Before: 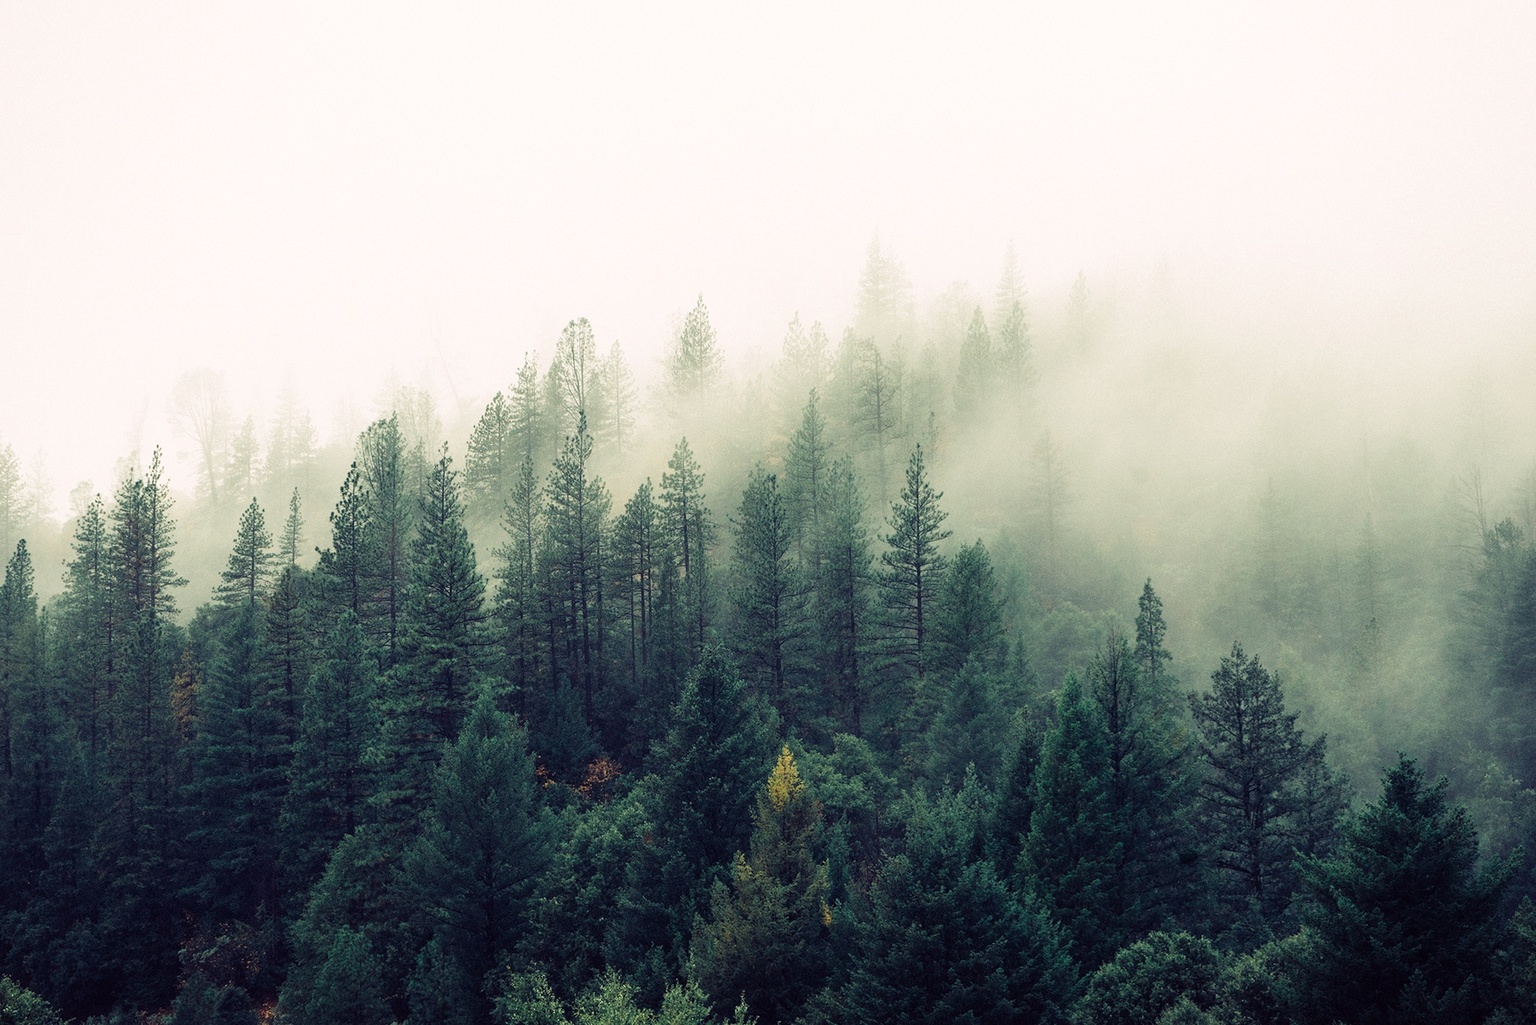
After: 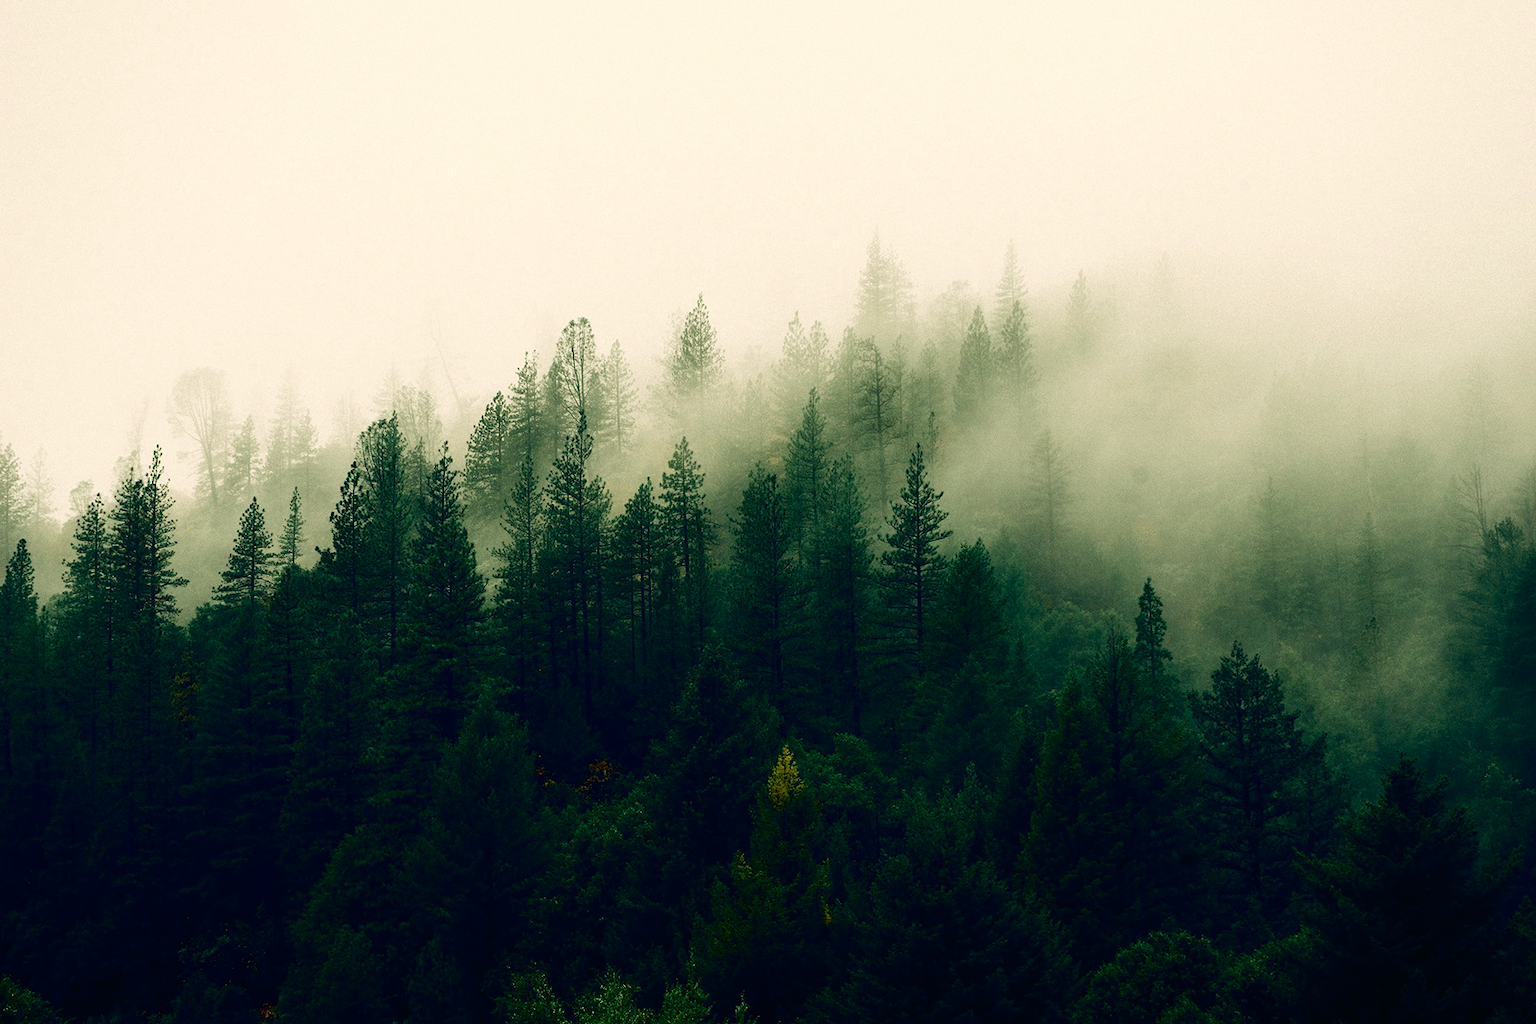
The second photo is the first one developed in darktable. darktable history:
contrast brightness saturation: contrast 0.09, brightness -0.59, saturation 0.17
color correction: highlights a* -0.482, highlights b* 9.48, shadows a* -9.48, shadows b* 0.803
